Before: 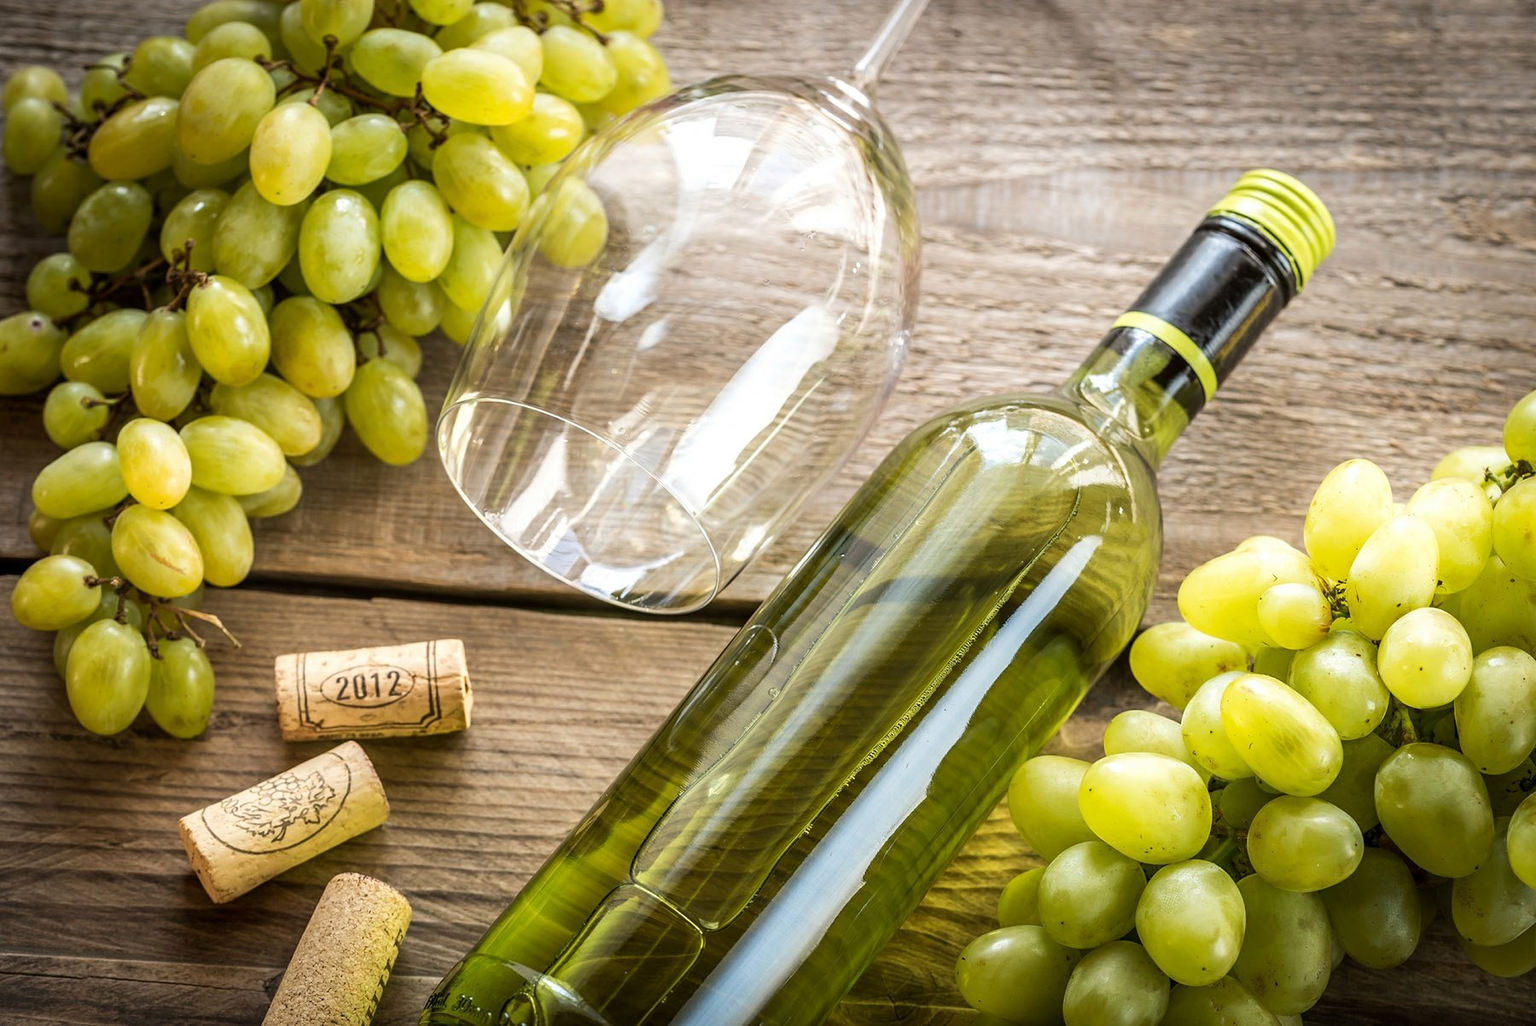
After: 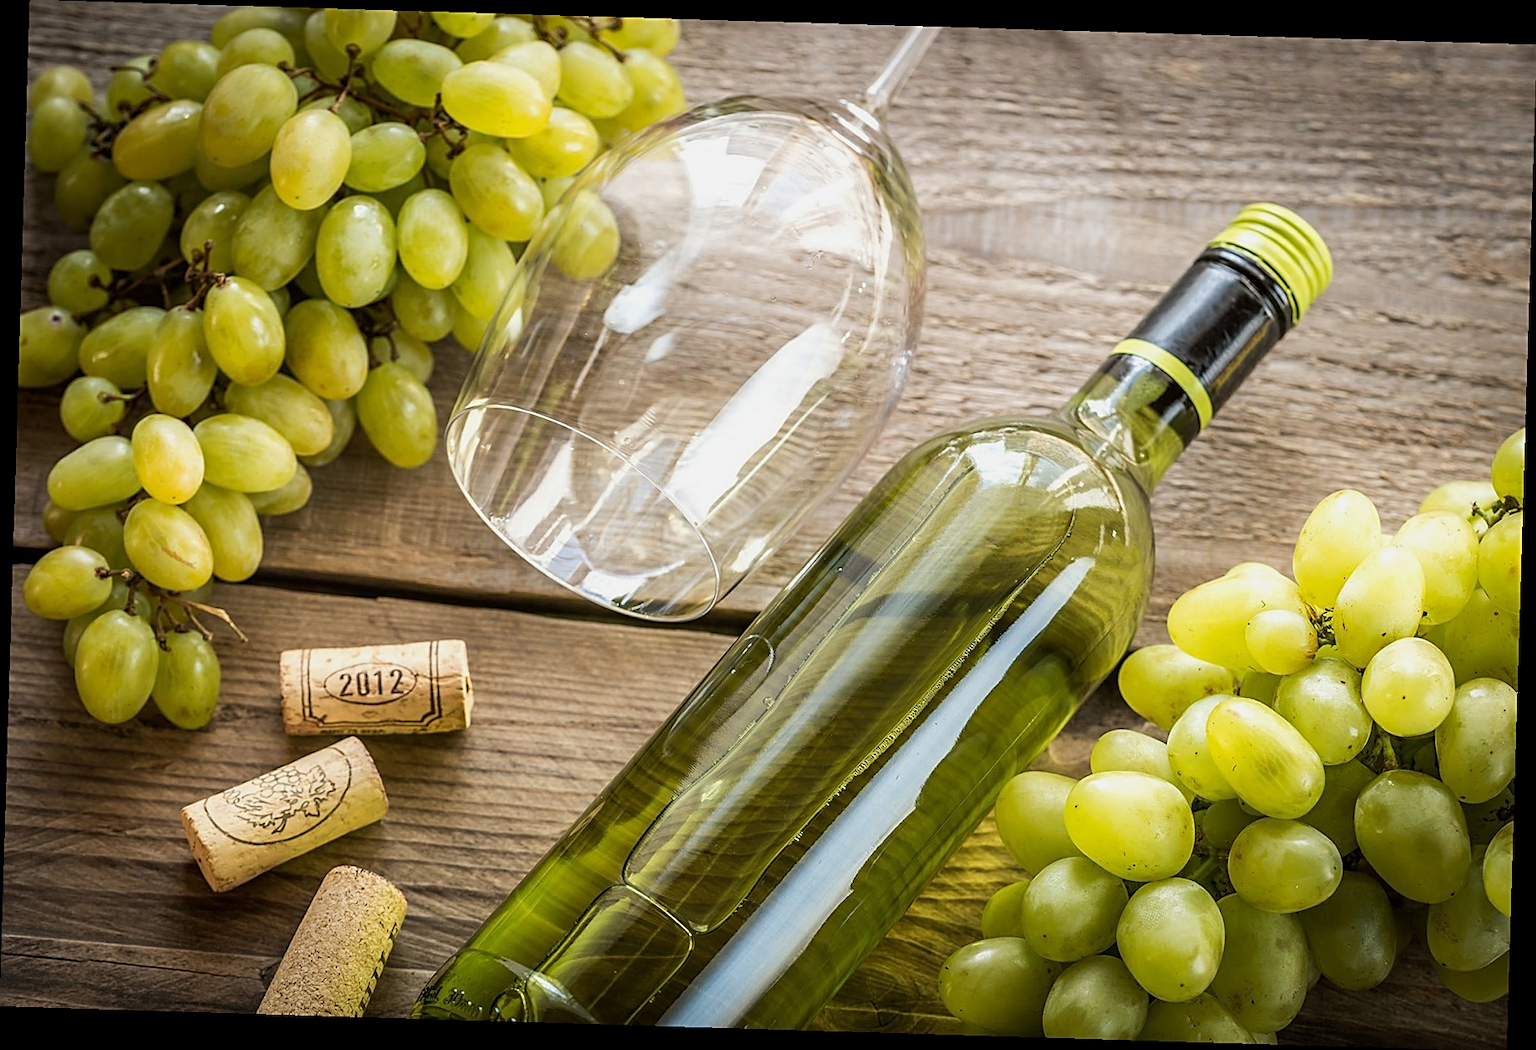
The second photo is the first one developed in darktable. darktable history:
sharpen: on, module defaults
exposure: exposure -0.177 EV, compensate highlight preservation false
rotate and perspective: rotation 1.72°, automatic cropping off
